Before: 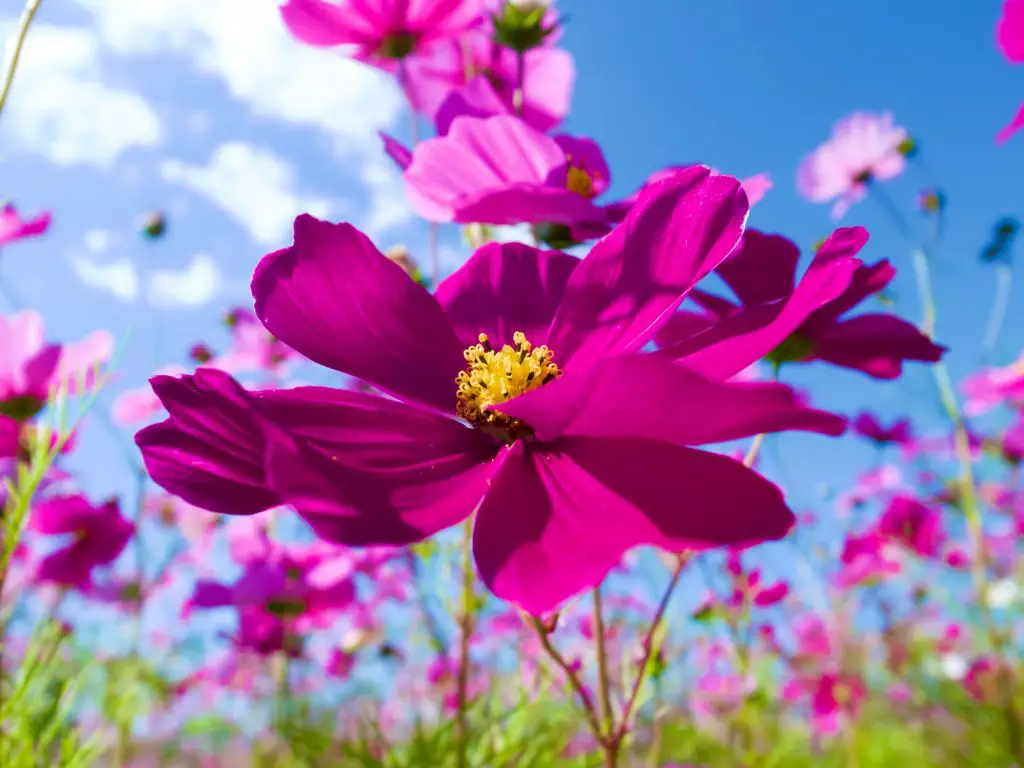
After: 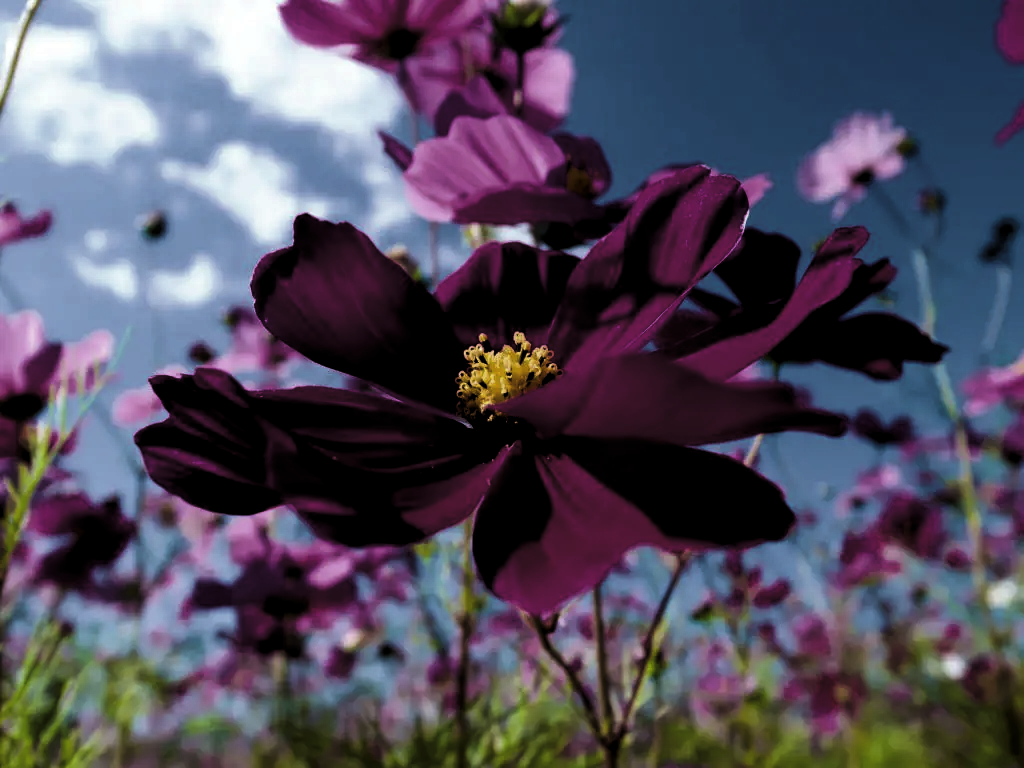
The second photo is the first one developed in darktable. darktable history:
levels: mode automatic, black 8.58%, gray 59.42%, levels [0, 0.445, 1]
exposure: exposure -0.582 EV, compensate highlight preservation false
